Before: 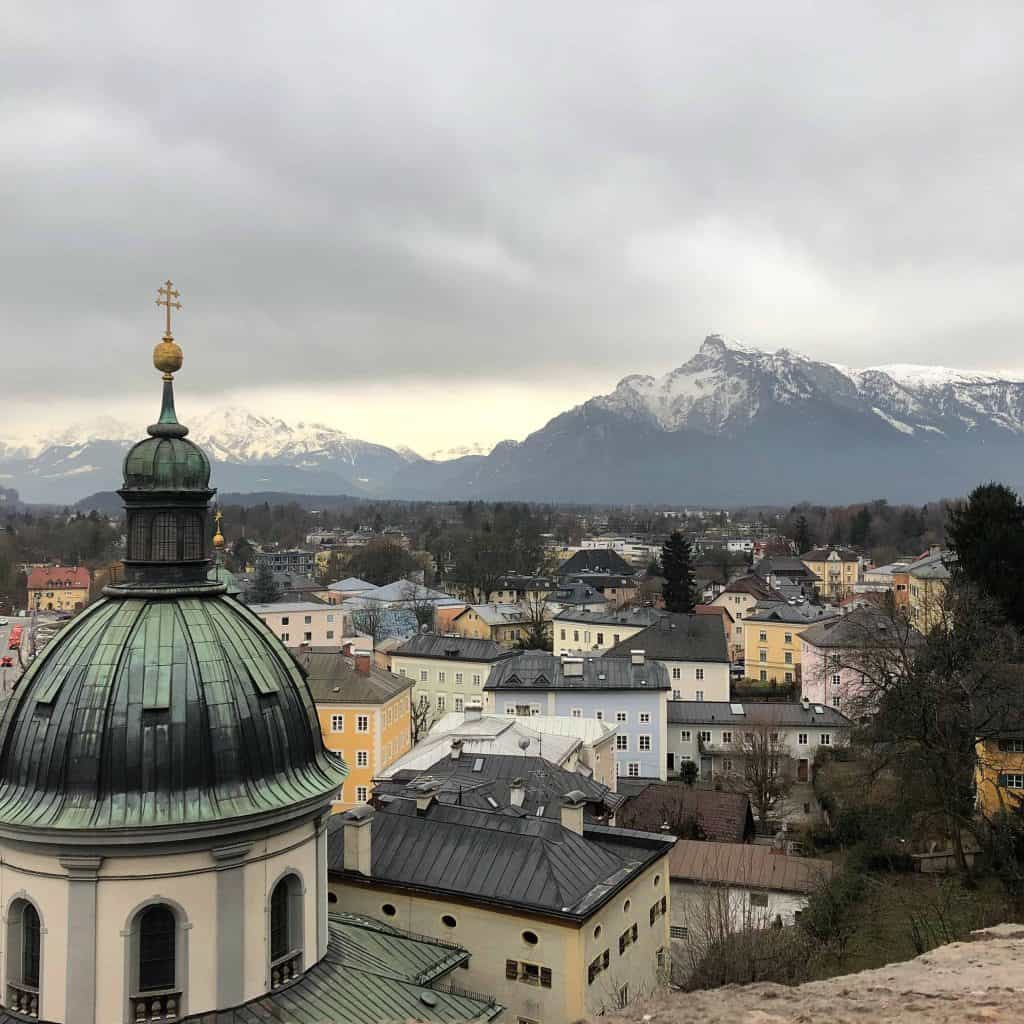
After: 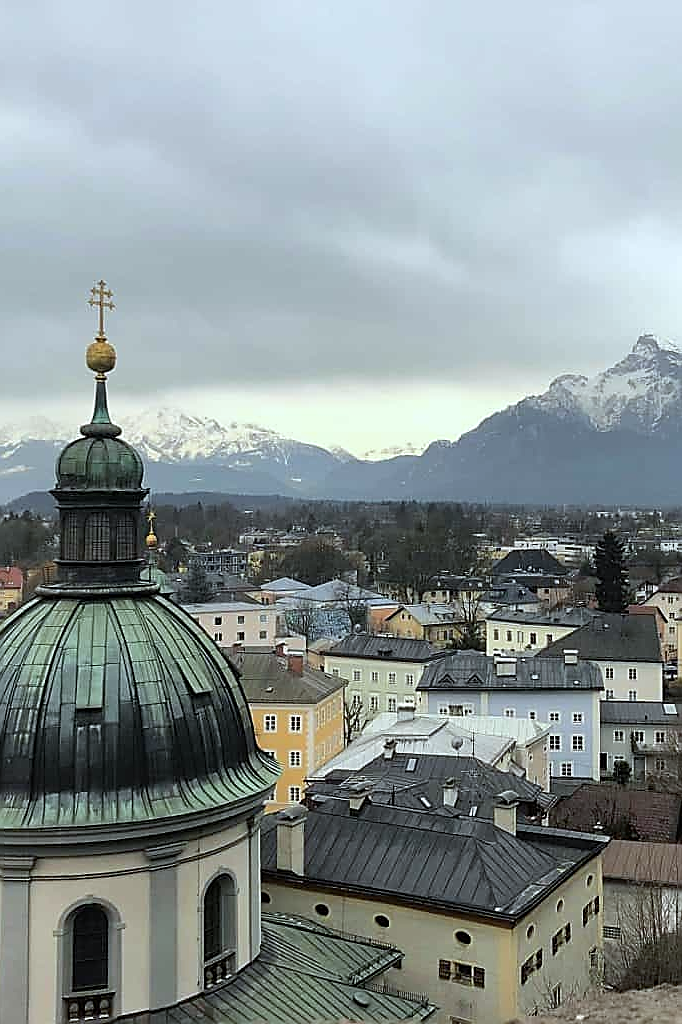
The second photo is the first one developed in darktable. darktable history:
white balance: red 0.925, blue 1.046
crop and rotate: left 6.617%, right 26.717%
sharpen: radius 1.4, amount 1.25, threshold 0.7
